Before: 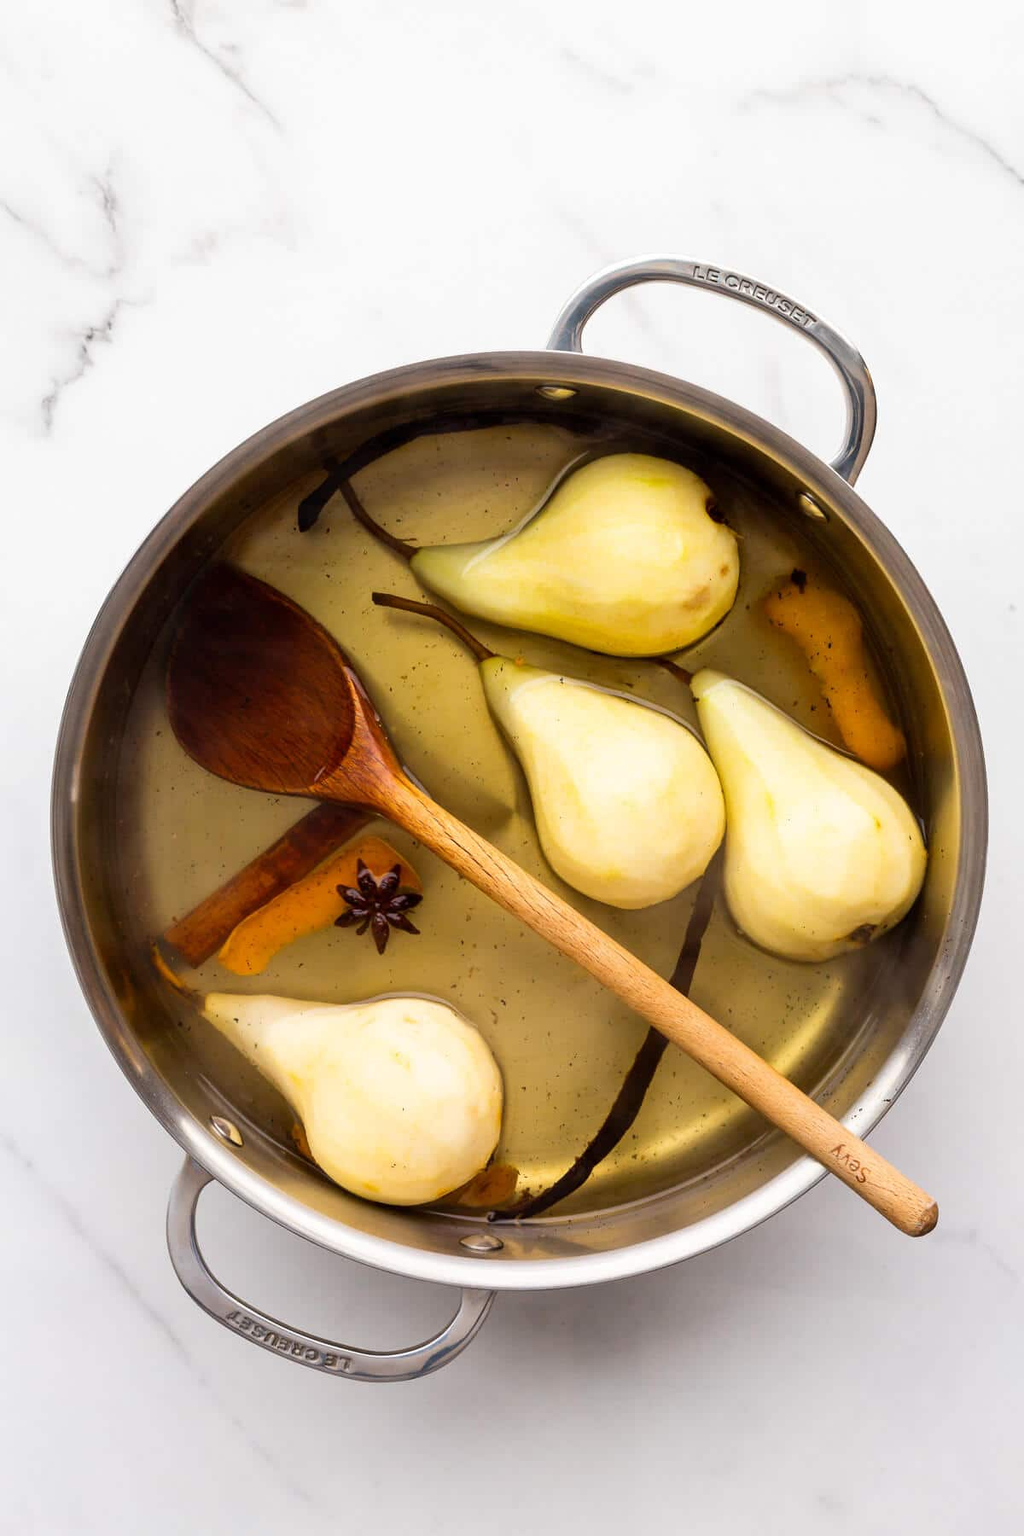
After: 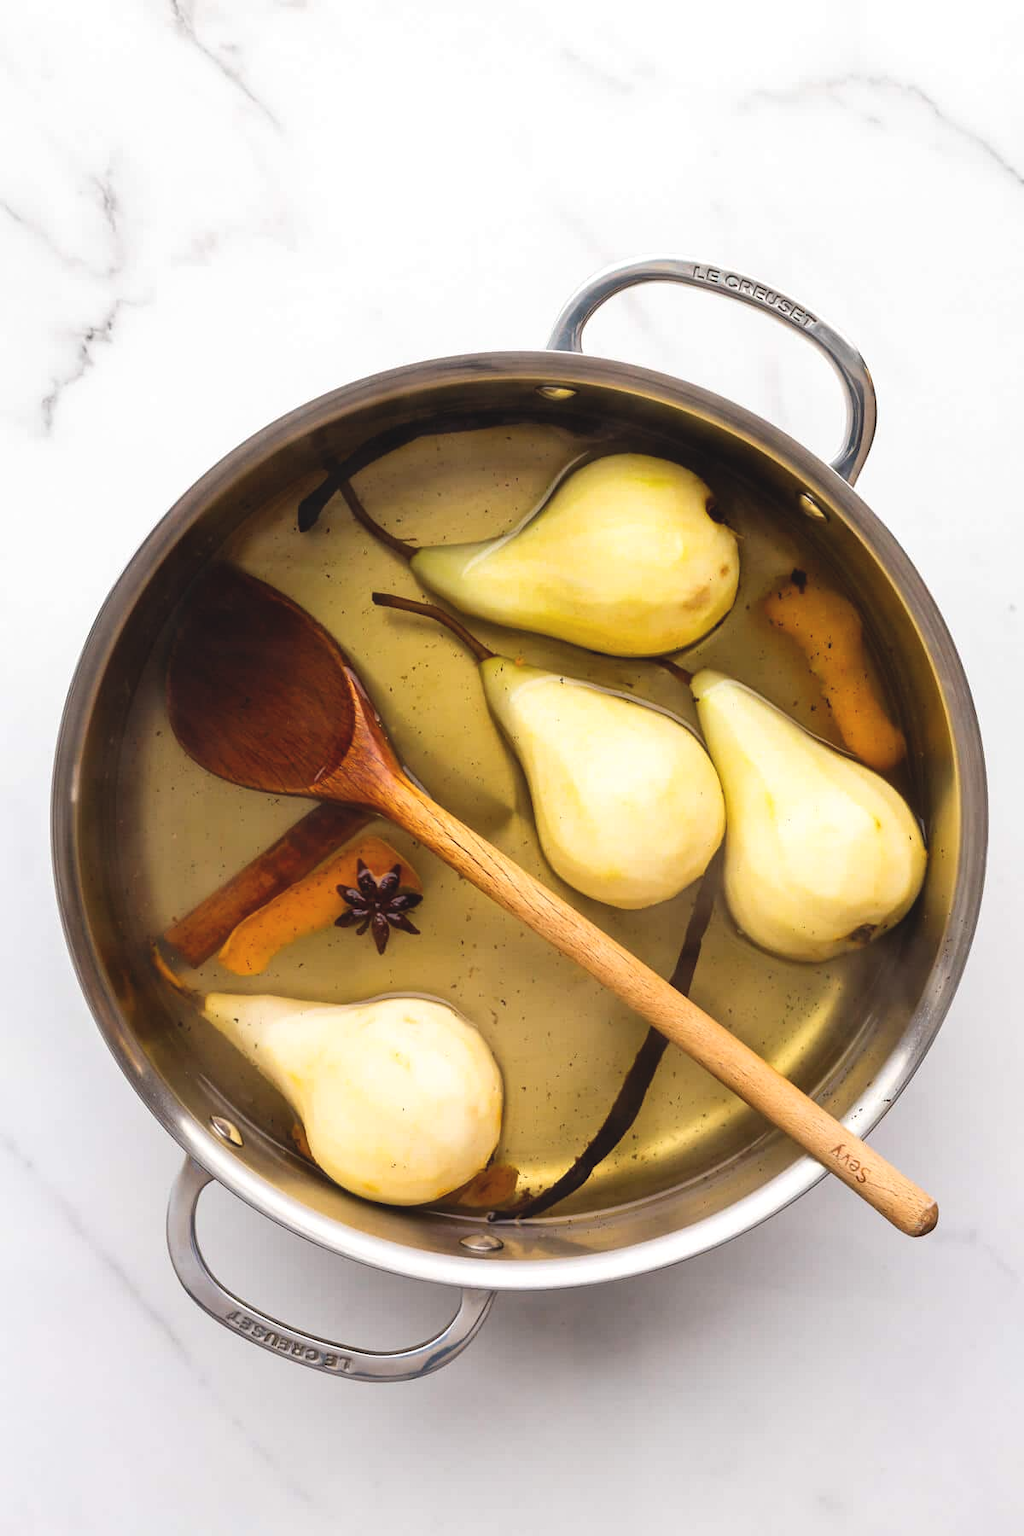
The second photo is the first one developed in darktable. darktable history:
tone equalizer: on, module defaults
exposure: black level correction -0.008, exposure 0.067 EV, compensate highlight preservation false
